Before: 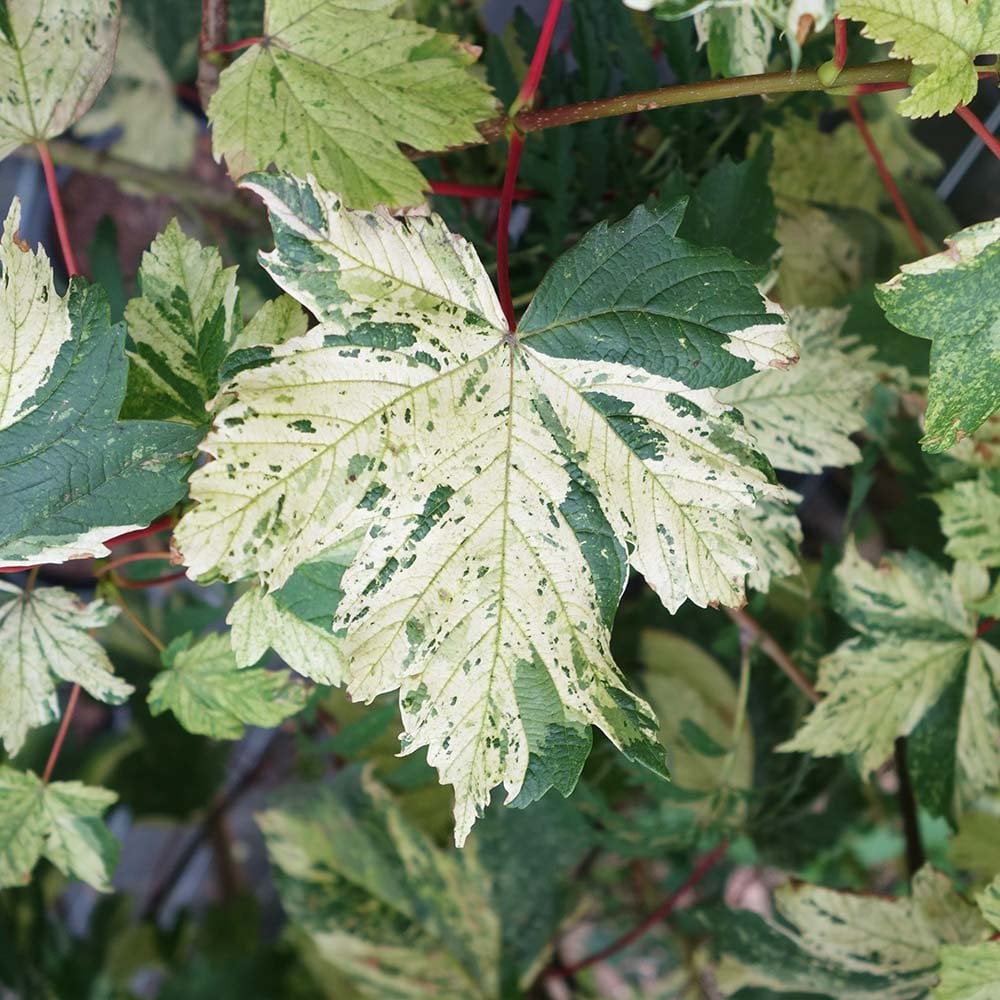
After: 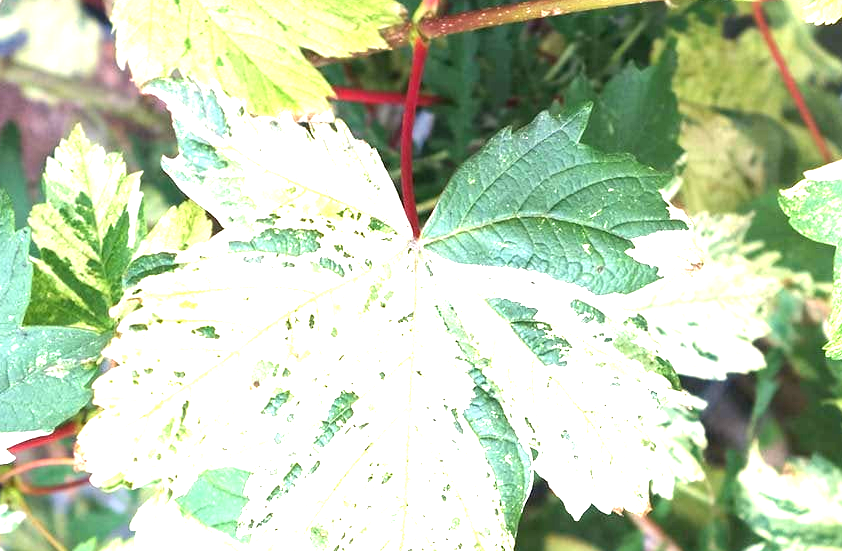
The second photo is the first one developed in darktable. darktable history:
crop and rotate: left 9.622%, top 9.488%, right 6.169%, bottom 35.323%
exposure: exposure 1.995 EV, compensate highlight preservation false
